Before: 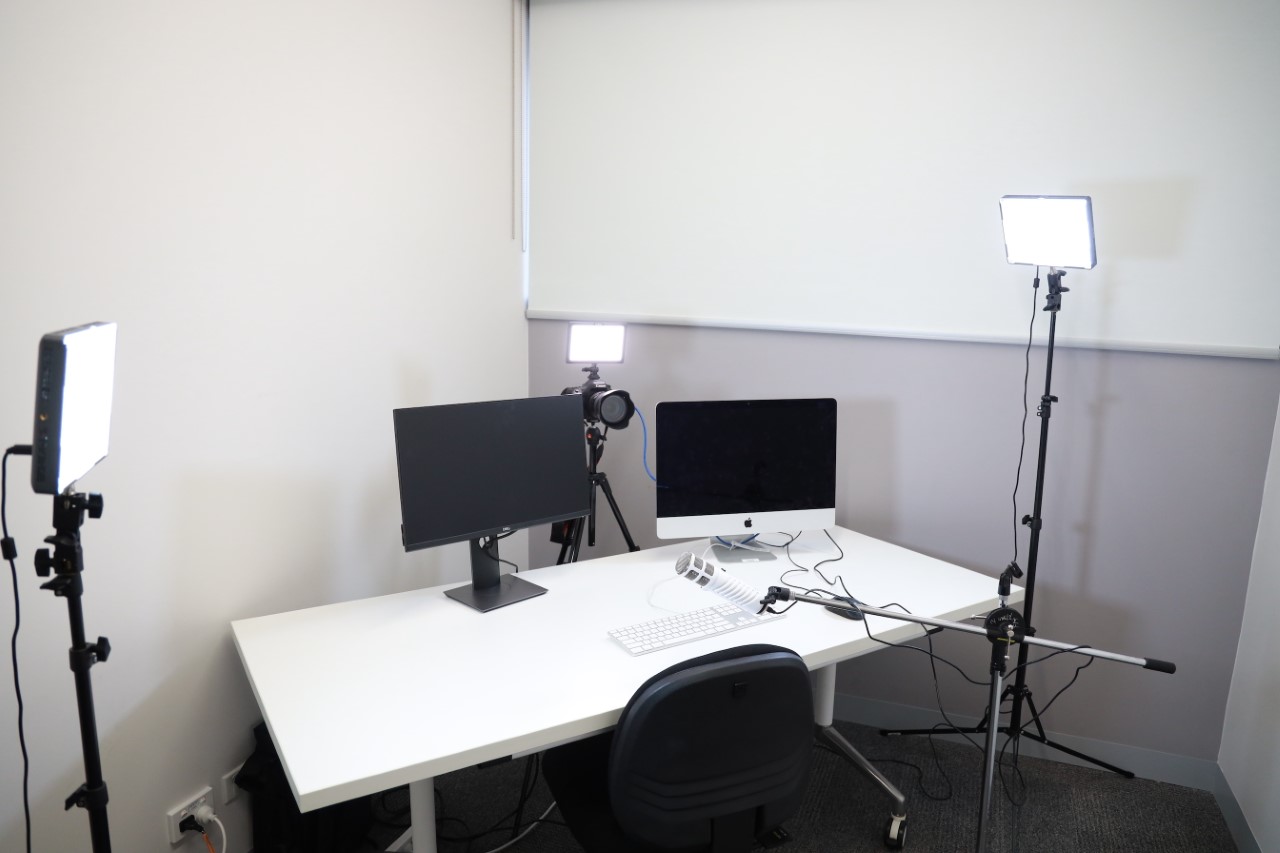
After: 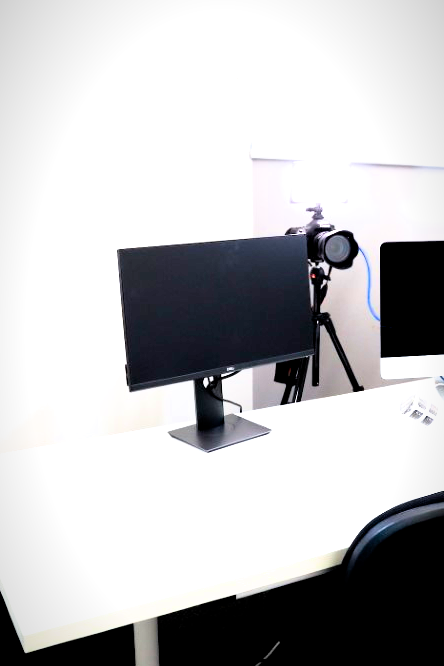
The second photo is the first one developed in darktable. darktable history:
crop and rotate: left 21.595%, top 18.845%, right 43.654%, bottom 2.968%
filmic rgb: black relative exposure -8.7 EV, white relative exposure 2.64 EV, threshold 3.05 EV, target black luminance 0%, target white luminance 99.979%, hardness 6.27, latitude 75.44%, contrast 1.319, highlights saturation mix -6.05%, contrast in shadows safe, enable highlight reconstruction true
exposure: black level correction 0.011, exposure 1.082 EV, compensate exposure bias true, compensate highlight preservation false
vignetting: fall-off start 96.9%, fall-off radius 99.81%, brightness -0.726, saturation -0.481, width/height ratio 0.61
color balance rgb: perceptual saturation grading › global saturation 30.704%, global vibrance 35.708%, contrast 9.391%
